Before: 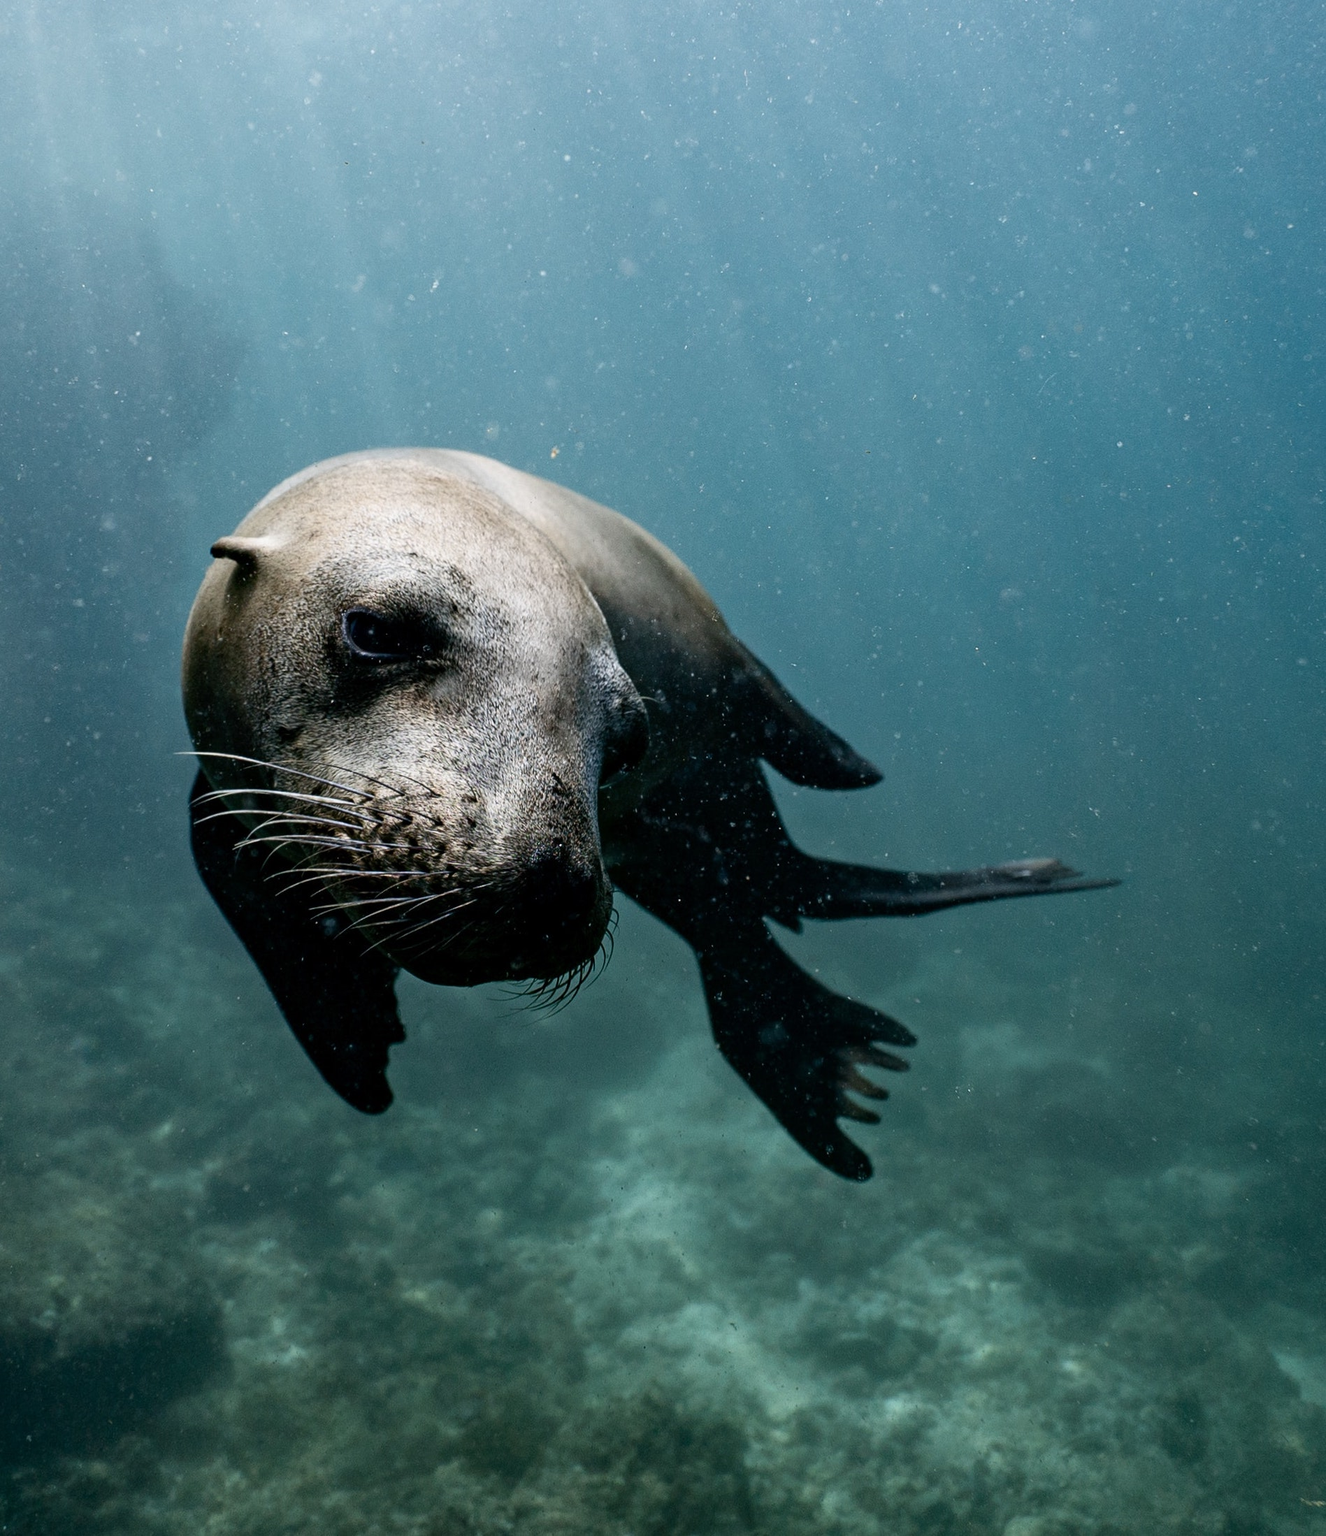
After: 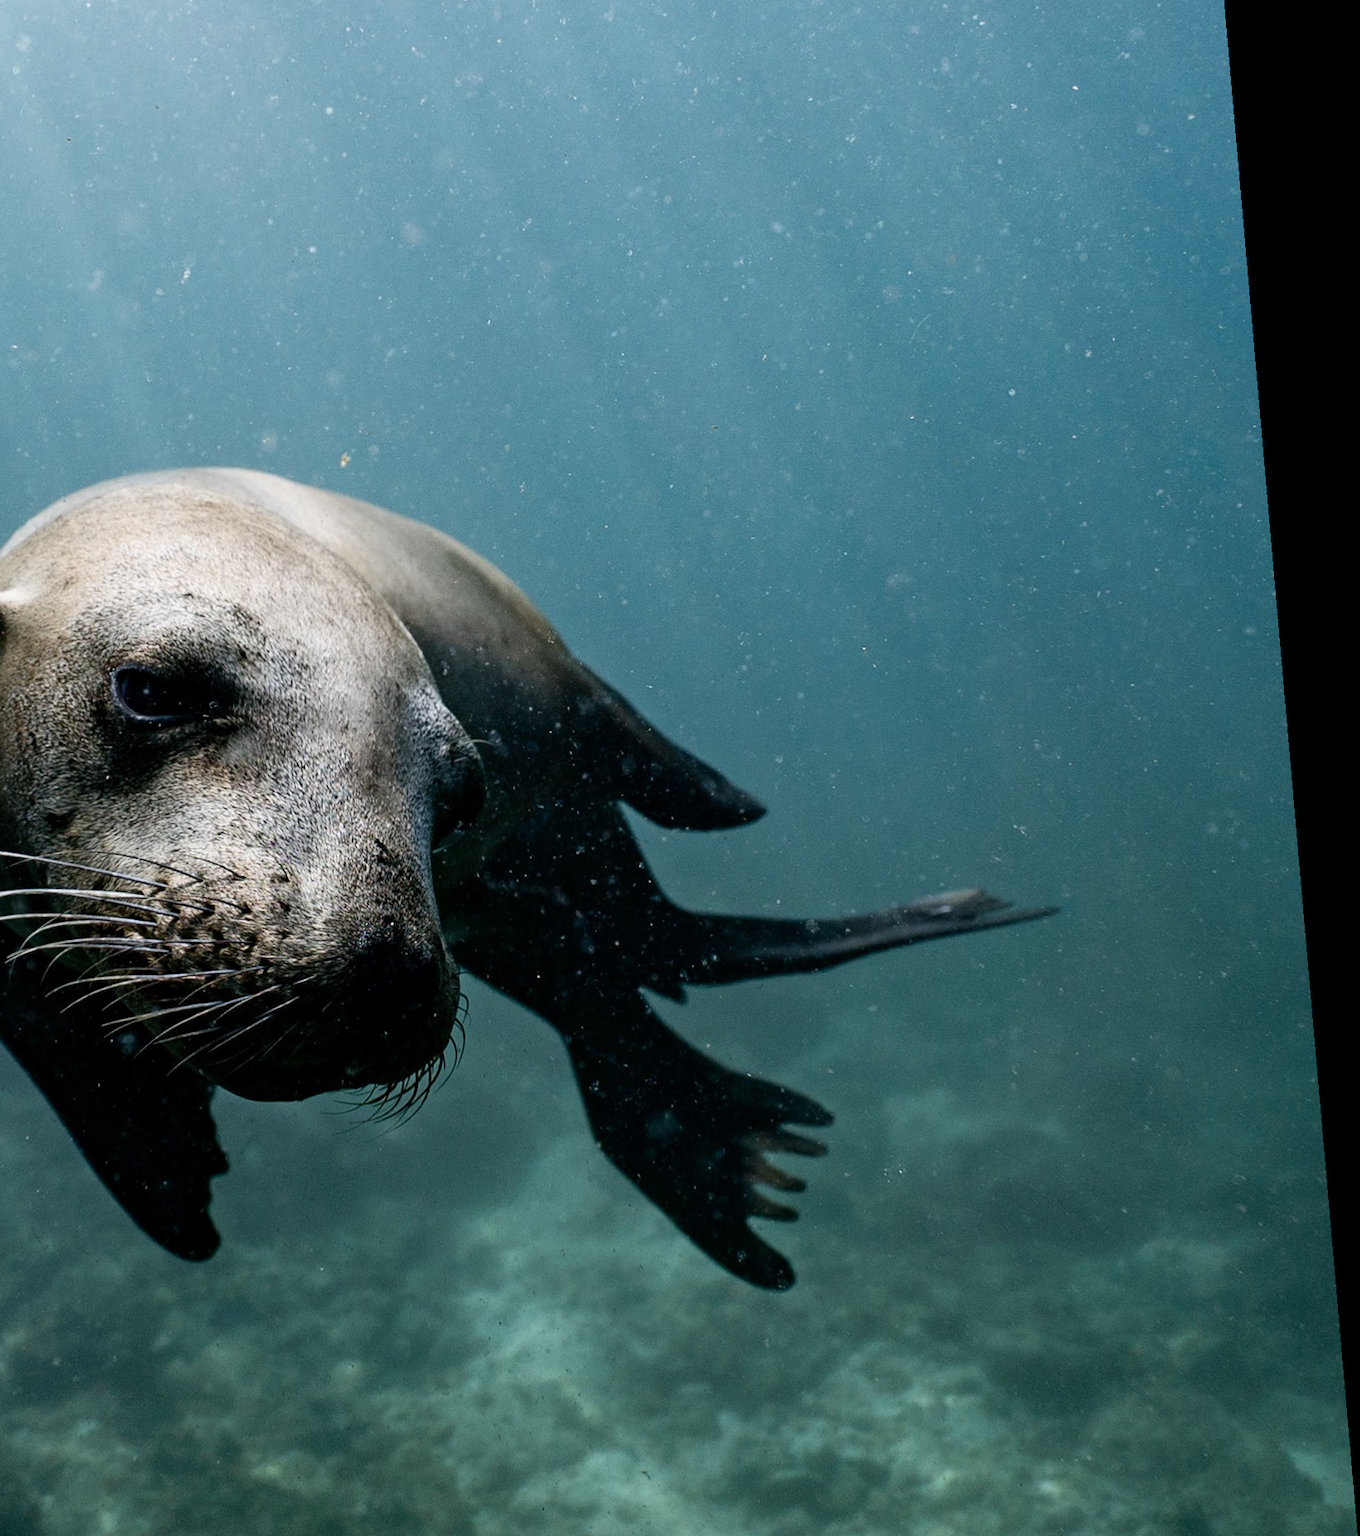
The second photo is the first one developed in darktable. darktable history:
crop and rotate: left 20.74%, top 7.912%, right 0.375%, bottom 13.378%
rotate and perspective: rotation -4.98°, automatic cropping off
